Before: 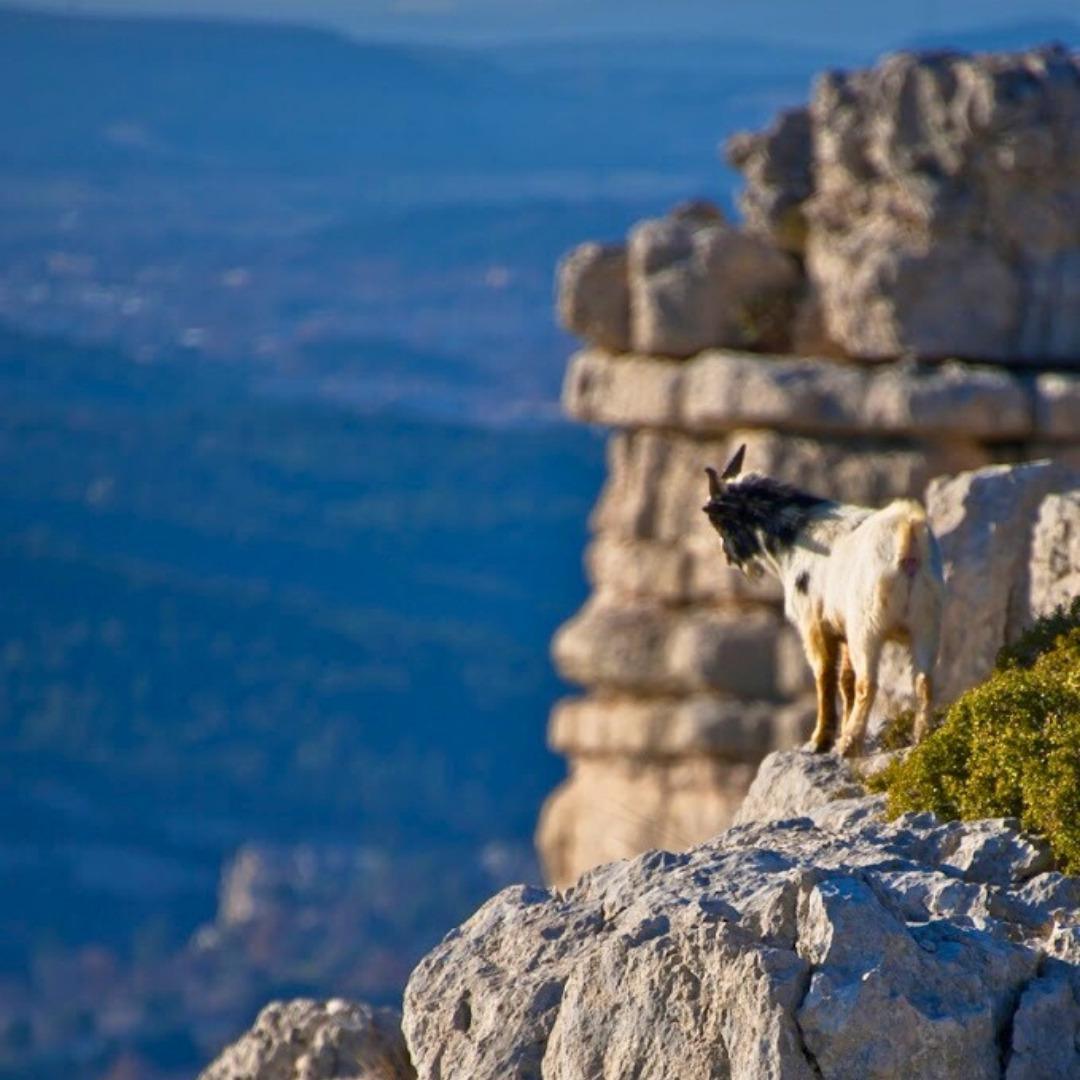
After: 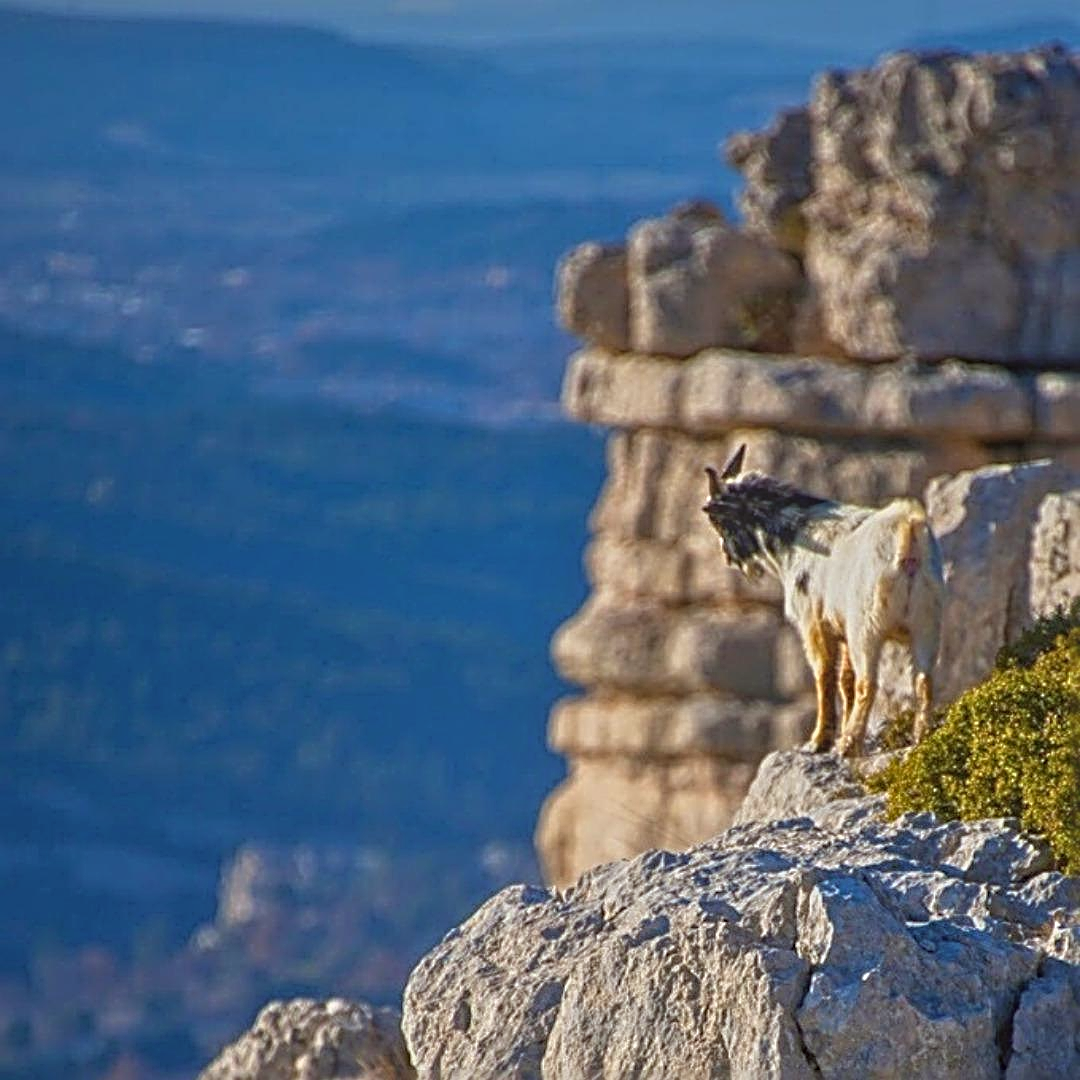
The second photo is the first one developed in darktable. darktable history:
sharpen: radius 3.69, amount 0.928
color correction: highlights a* -2.73, highlights b* -2.09, shadows a* 2.41, shadows b* 2.73
local contrast: highlights 73%, shadows 15%, midtone range 0.197
